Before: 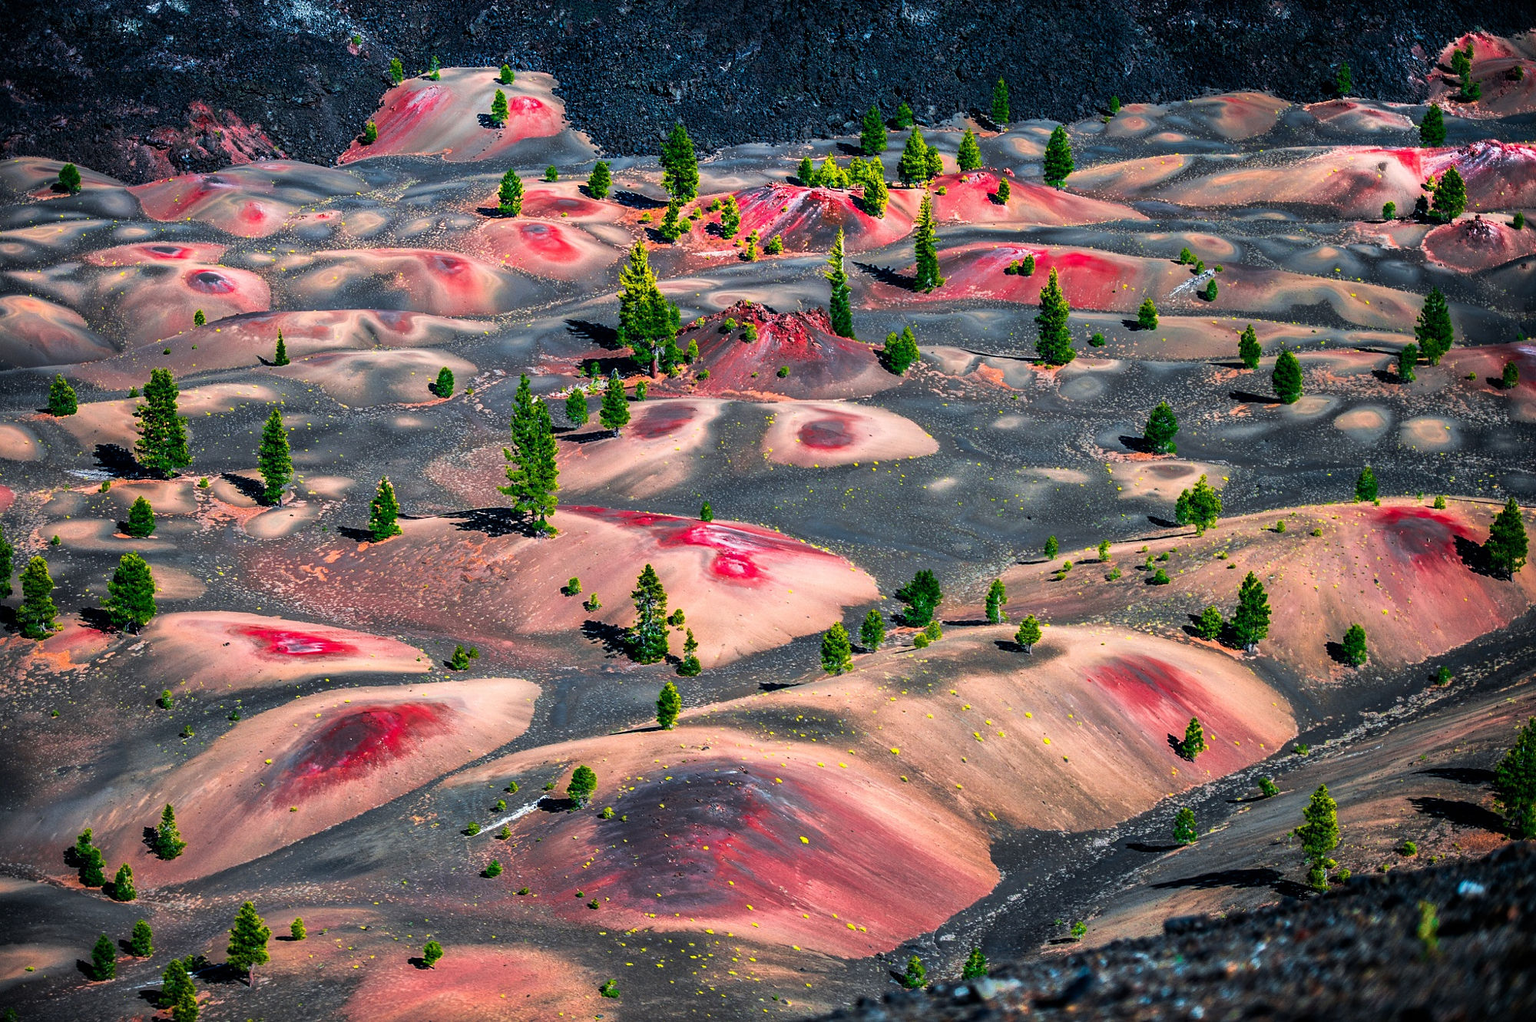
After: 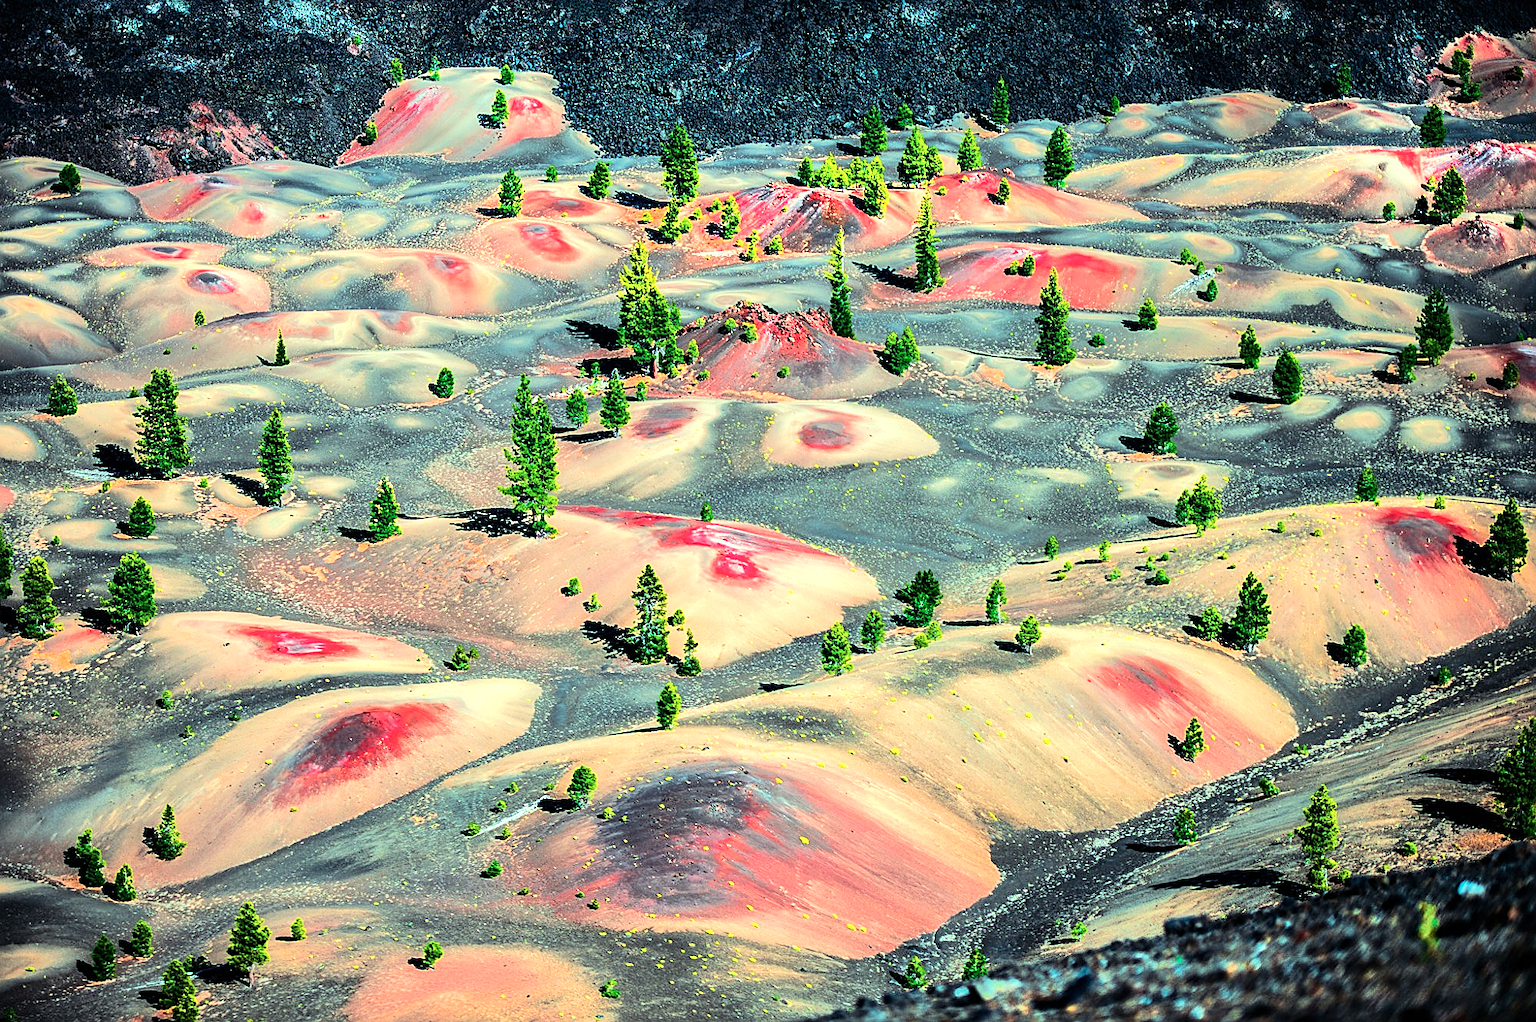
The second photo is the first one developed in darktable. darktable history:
color balance rgb: highlights gain › luminance 15.308%, highlights gain › chroma 6.87%, highlights gain › hue 126.26°, linear chroma grading › shadows -2.342%, linear chroma grading › highlights -14.053%, linear chroma grading › global chroma -9.43%, linear chroma grading › mid-tones -10.213%, perceptual saturation grading › global saturation 17.875%
tone equalizer: -7 EV 0.161 EV, -6 EV 0.632 EV, -5 EV 1.11 EV, -4 EV 1.33 EV, -3 EV 1.13 EV, -2 EV 0.6 EV, -1 EV 0.149 EV, edges refinement/feathering 500, mask exposure compensation -1.57 EV, preserve details no
sharpen: on, module defaults
